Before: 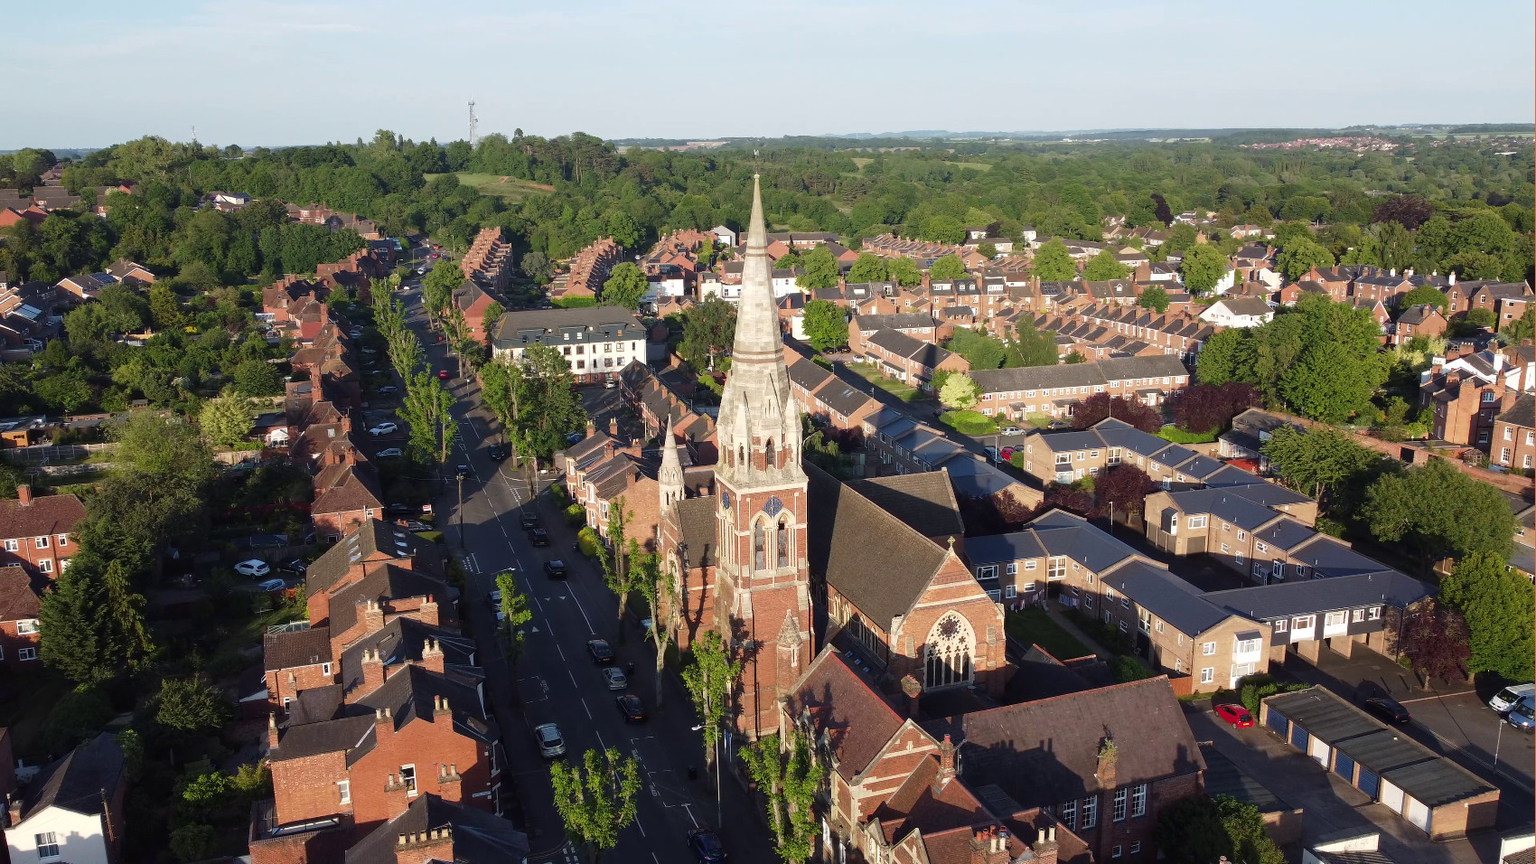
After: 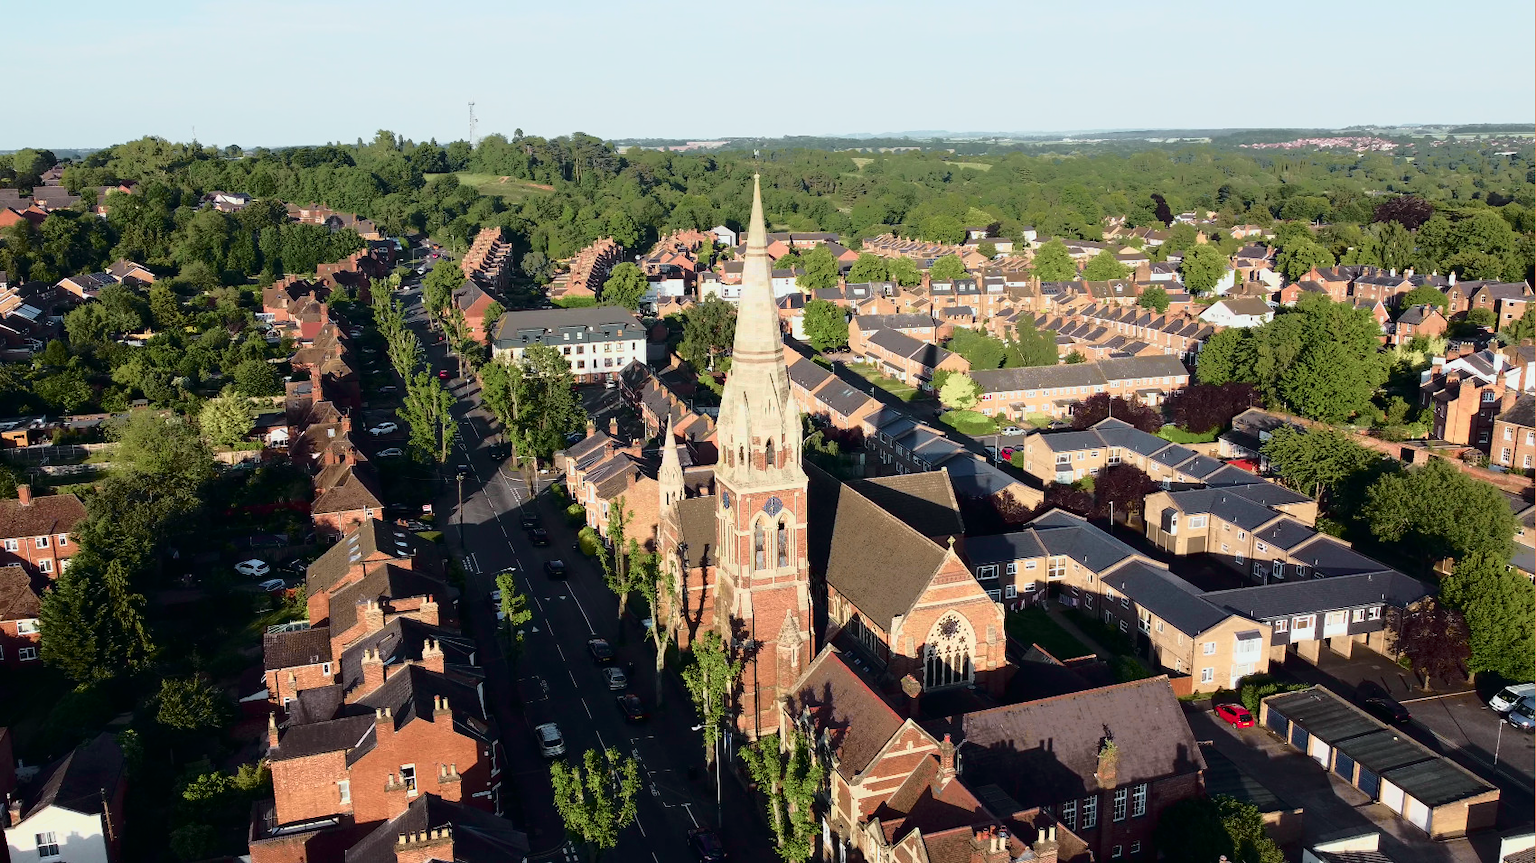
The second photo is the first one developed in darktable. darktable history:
tone curve: curves: ch0 [(0, 0) (0.081, 0.033) (0.192, 0.124) (0.283, 0.238) (0.407, 0.476) (0.495, 0.521) (0.661, 0.756) (0.788, 0.87) (1, 0.951)]; ch1 [(0, 0) (0.161, 0.092) (0.35, 0.33) (0.392, 0.392) (0.427, 0.426) (0.479, 0.472) (0.505, 0.497) (0.521, 0.524) (0.567, 0.56) (0.583, 0.592) (0.625, 0.627) (0.678, 0.733) (1, 1)]; ch2 [(0, 0) (0.346, 0.362) (0.404, 0.427) (0.502, 0.499) (0.531, 0.523) (0.544, 0.561) (0.58, 0.59) (0.629, 0.642) (0.717, 0.678) (1, 1)], color space Lab, independent channels, preserve colors none
